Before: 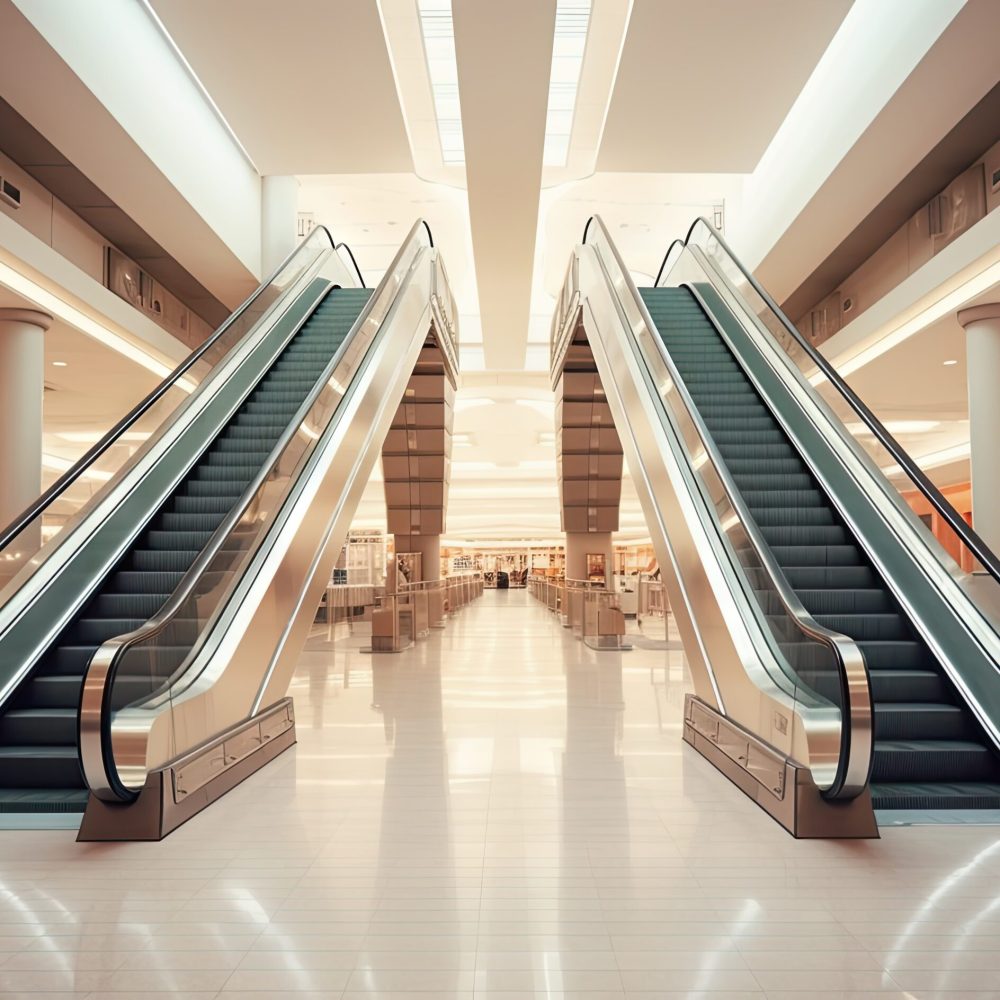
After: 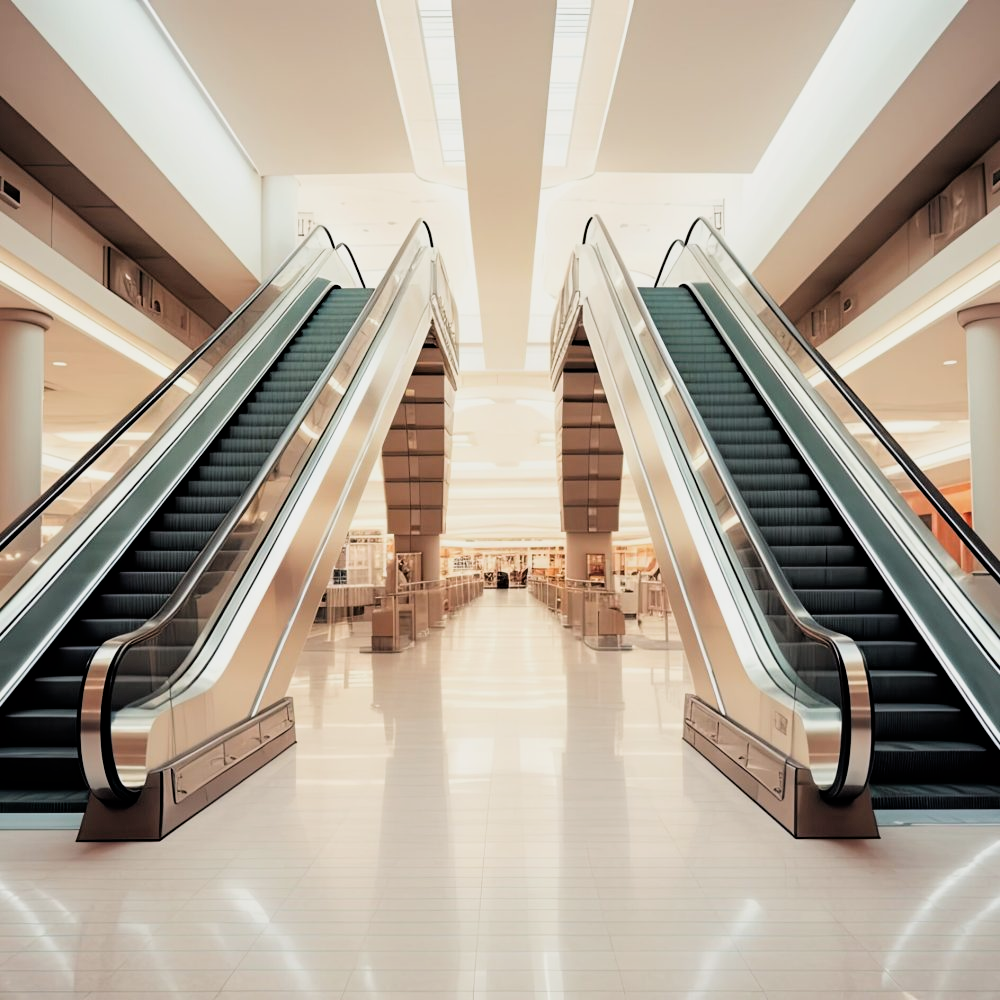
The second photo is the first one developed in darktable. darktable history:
filmic rgb: black relative exposure -5.04 EV, white relative exposure 3.2 EV, hardness 3.43, contrast 1.197, highlights saturation mix -49.86%, iterations of high-quality reconstruction 0
